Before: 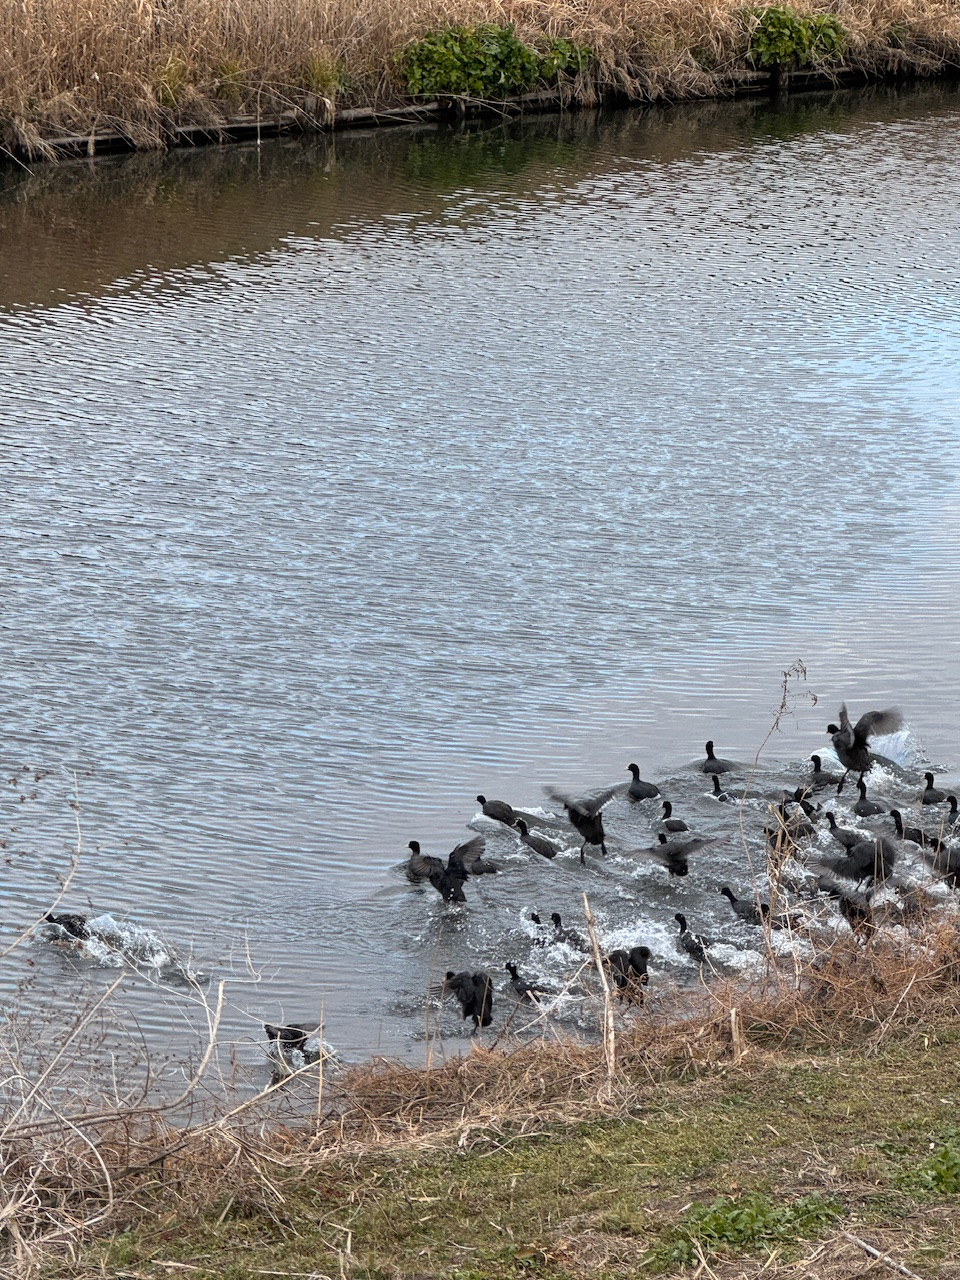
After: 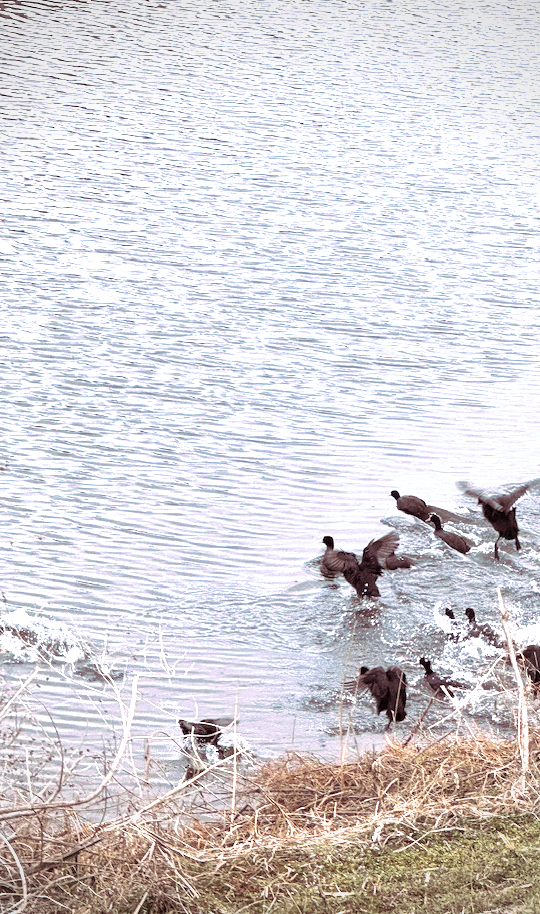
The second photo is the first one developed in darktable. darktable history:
vignetting: fall-off radius 60.92%
crop: left 8.966%, top 23.852%, right 34.699%, bottom 4.703%
exposure: exposure 1.16 EV, compensate exposure bias true, compensate highlight preservation false
split-toning: highlights › hue 298.8°, highlights › saturation 0.73, compress 41.76%
